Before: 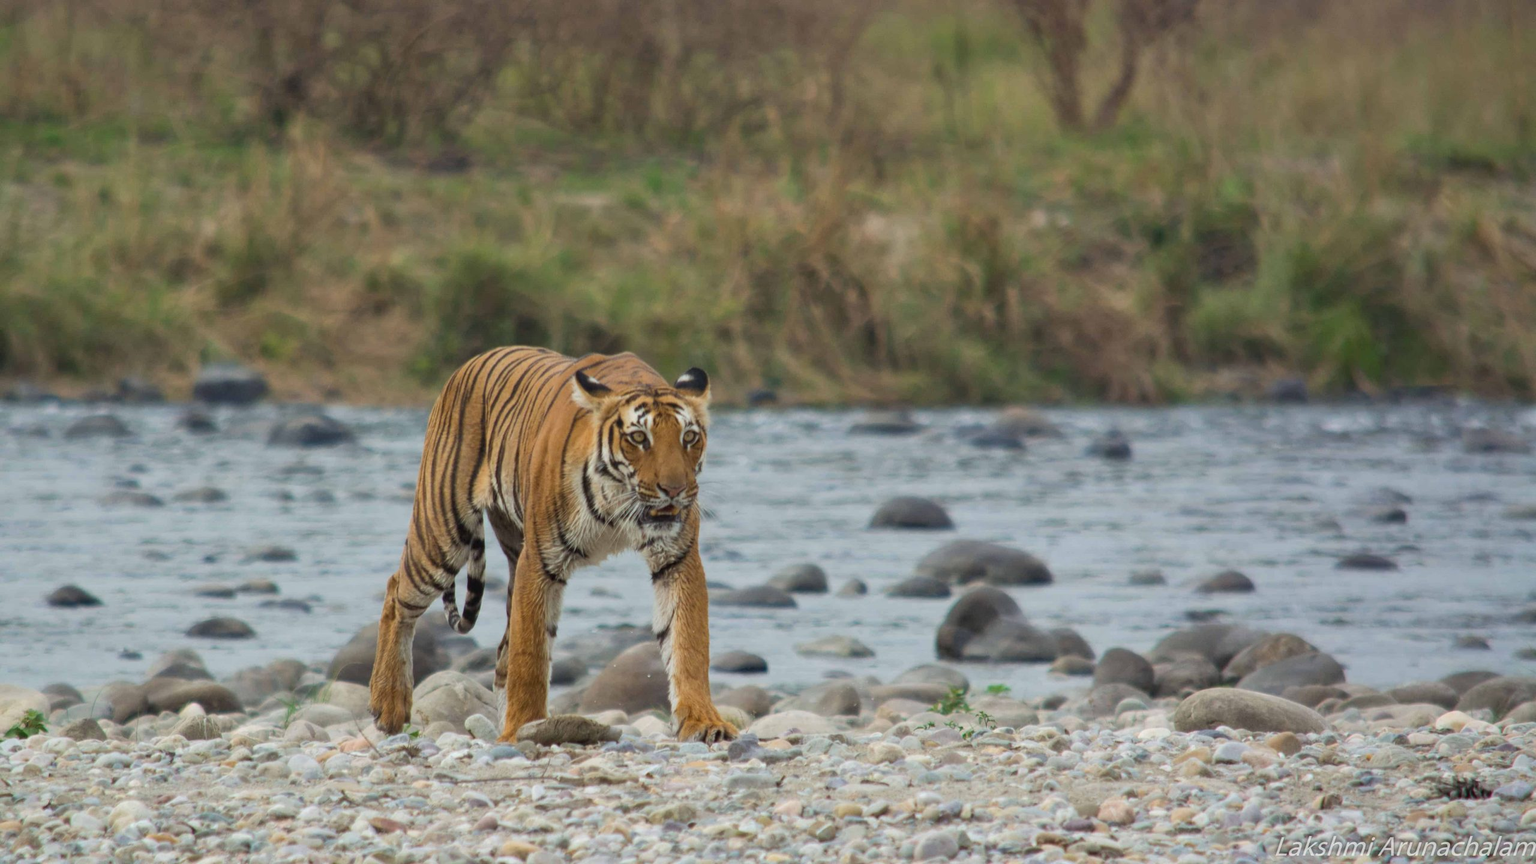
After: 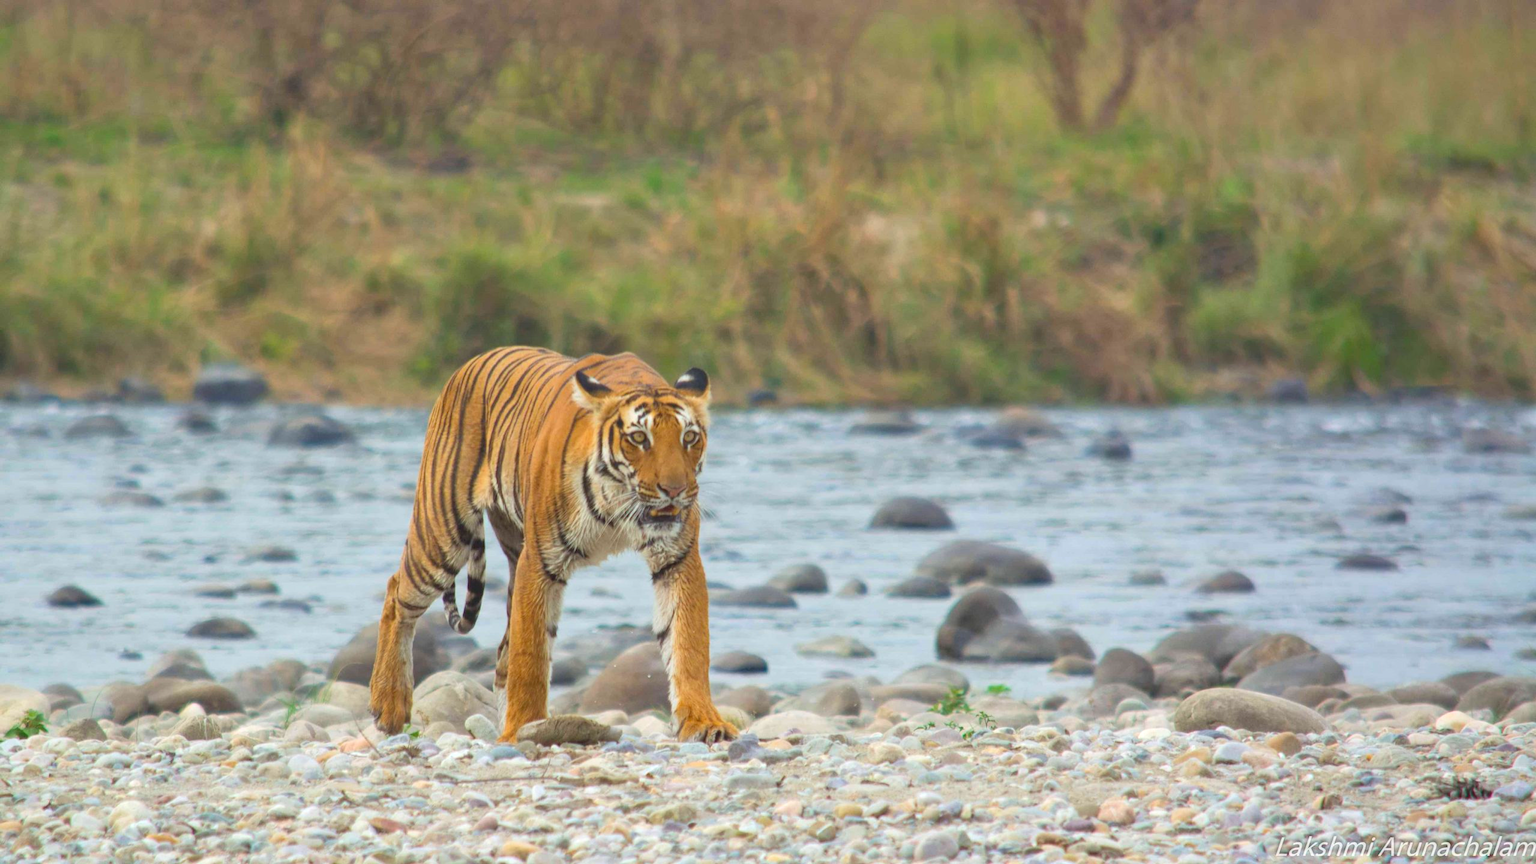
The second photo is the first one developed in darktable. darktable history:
exposure: exposure 0.739 EV, compensate exposure bias true, compensate highlight preservation false
contrast brightness saturation: contrast -0.176, saturation 0.186
